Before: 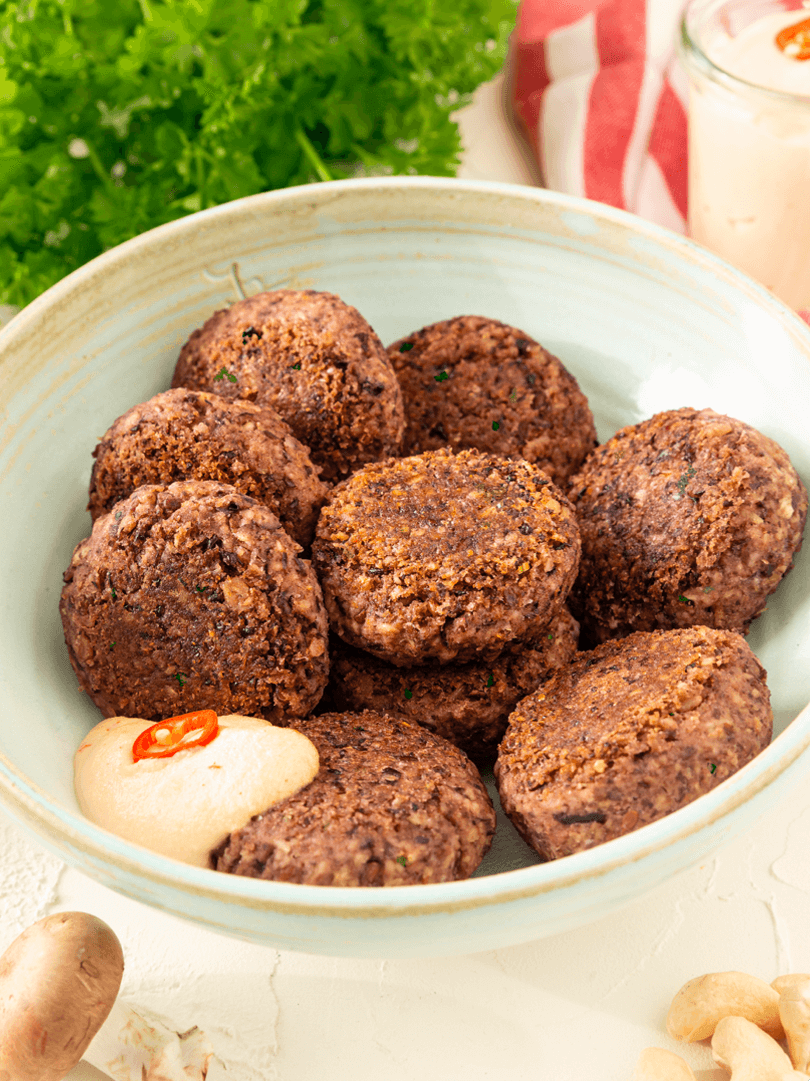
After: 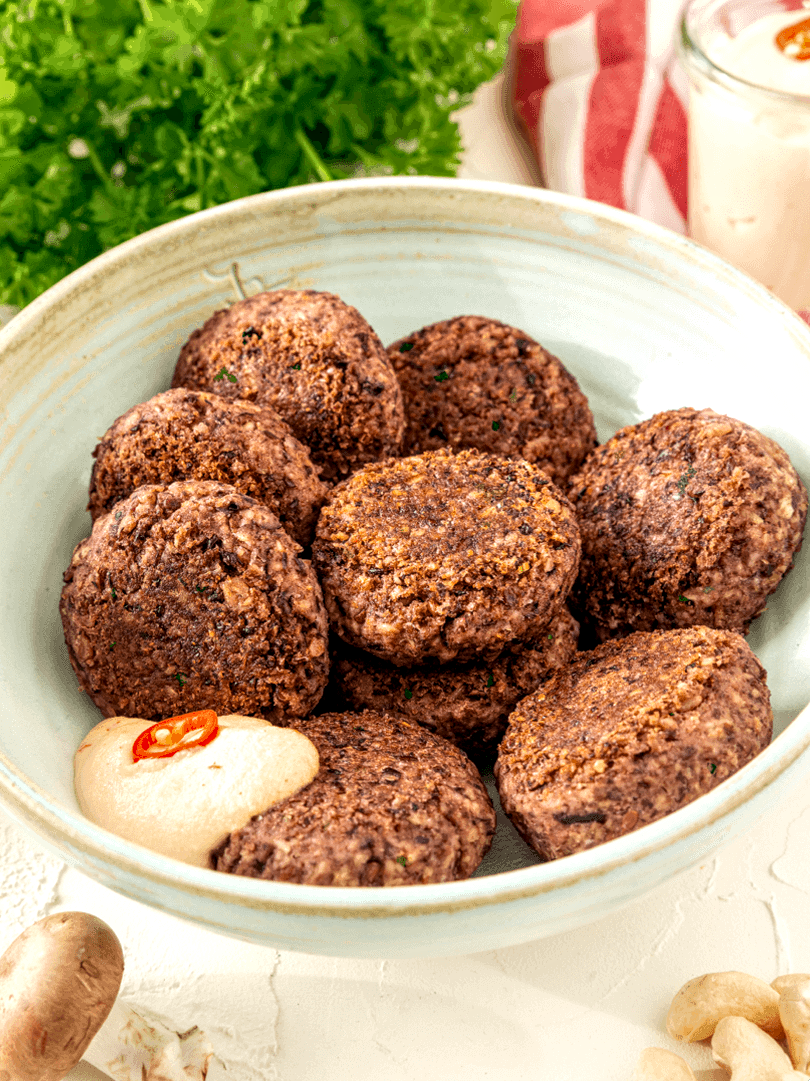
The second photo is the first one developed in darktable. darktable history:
base curve: exposure shift 0, preserve colors none
local contrast: highlights 100%, shadows 100%, detail 200%, midtone range 0.2
